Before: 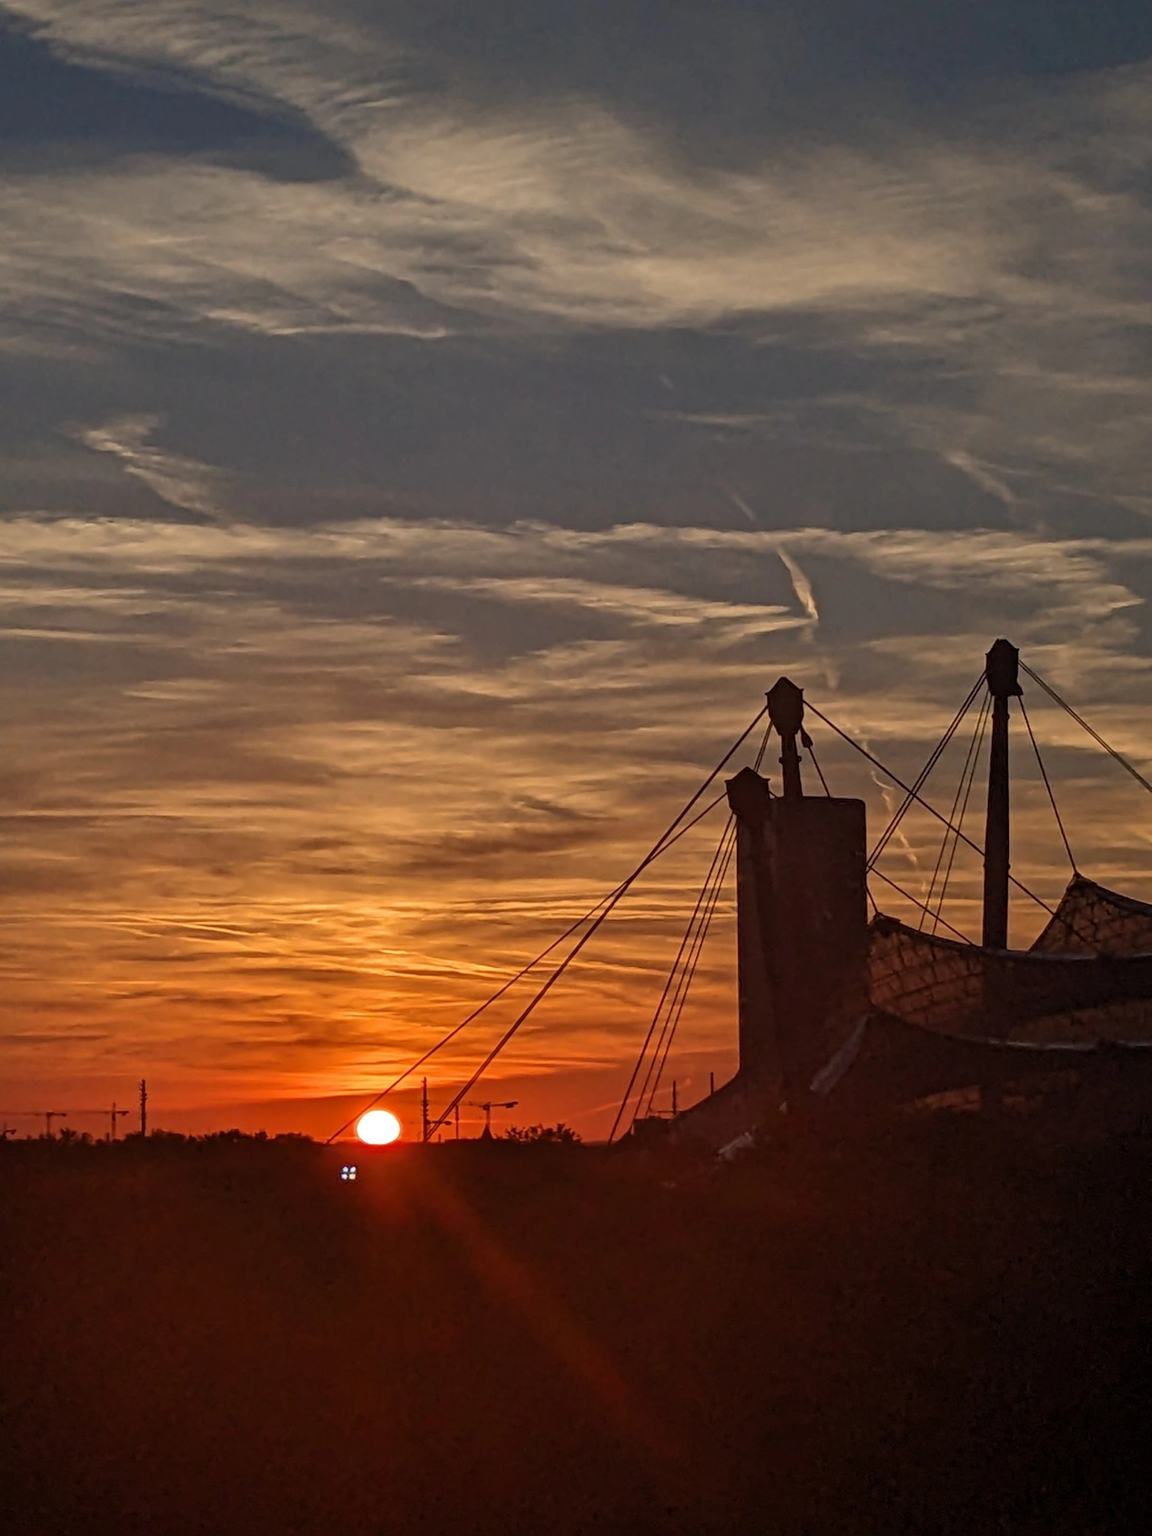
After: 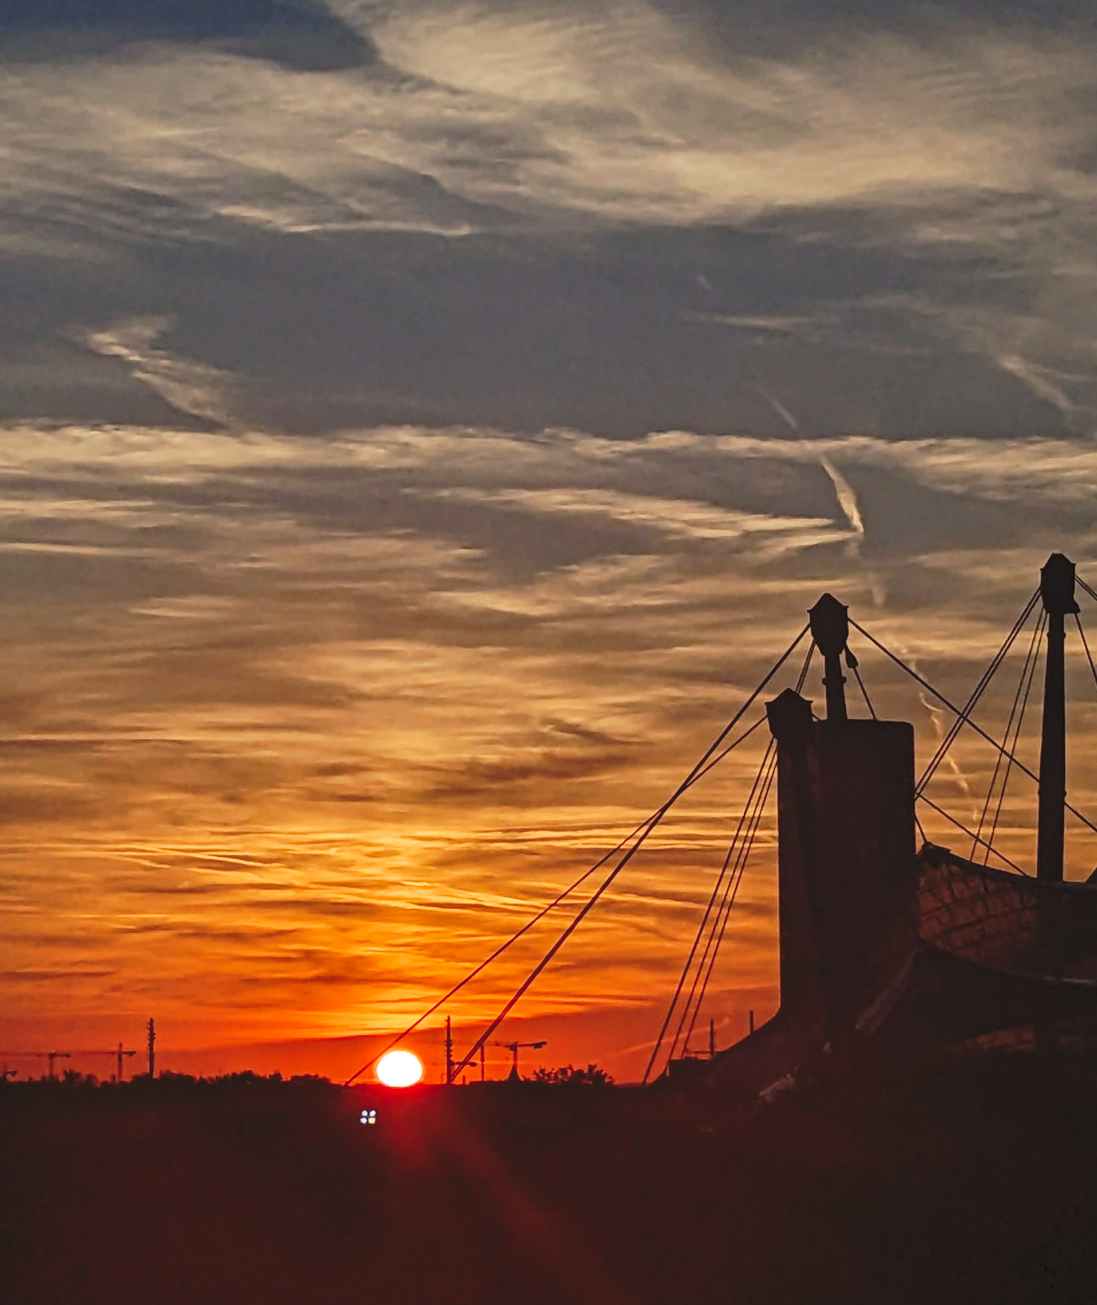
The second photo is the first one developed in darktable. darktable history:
crop: top 7.49%, right 9.717%, bottom 11.943%
tone curve: curves: ch0 [(0, 0) (0.003, 0.065) (0.011, 0.072) (0.025, 0.09) (0.044, 0.104) (0.069, 0.116) (0.1, 0.127) (0.136, 0.15) (0.177, 0.184) (0.224, 0.223) (0.277, 0.28) (0.335, 0.361) (0.399, 0.443) (0.468, 0.525) (0.543, 0.616) (0.623, 0.713) (0.709, 0.79) (0.801, 0.866) (0.898, 0.933) (1, 1)], preserve colors none
